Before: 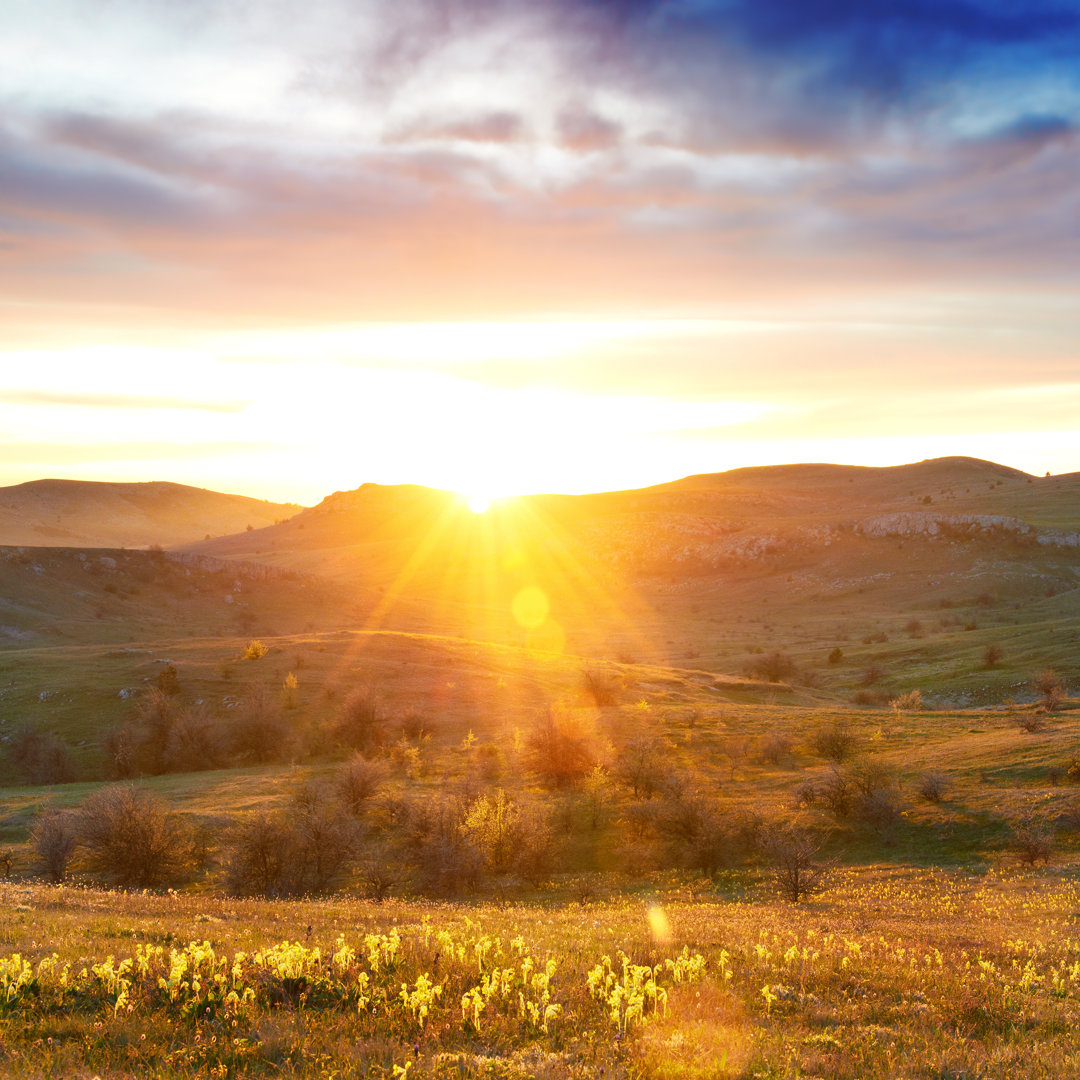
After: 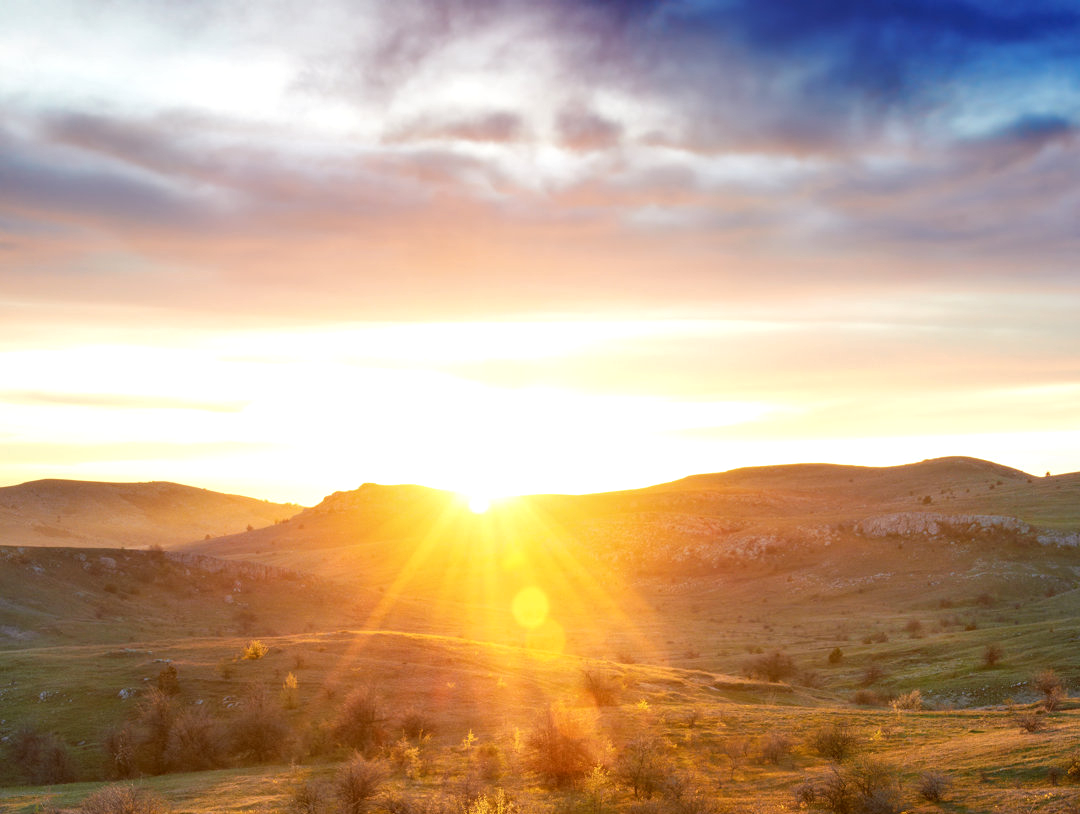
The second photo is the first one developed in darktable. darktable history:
crop: bottom 24.571%
local contrast: on, module defaults
